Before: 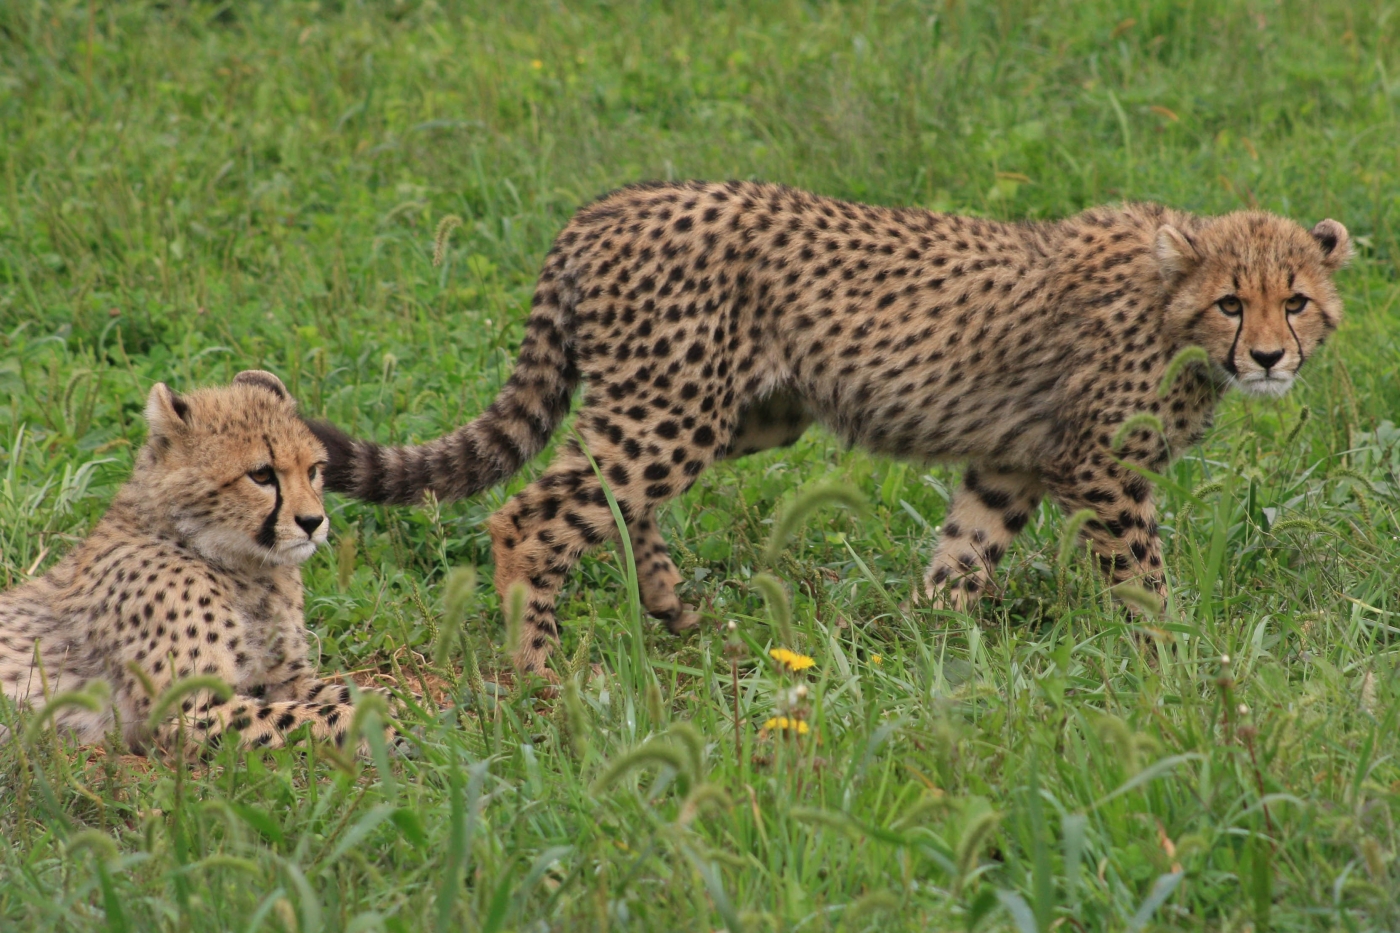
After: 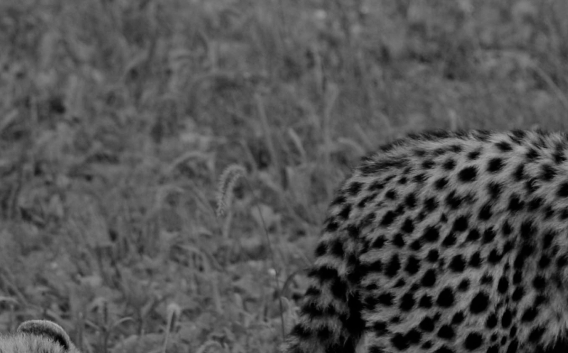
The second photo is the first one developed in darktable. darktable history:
monochrome: on, module defaults
filmic rgb: black relative exposure -5 EV, white relative exposure 3.5 EV, hardness 3.19, contrast 1.3, highlights saturation mix -50%
crop: left 15.452%, top 5.459%, right 43.956%, bottom 56.62%
exposure: black level correction 0, exposure -0.766 EV, compensate highlight preservation false
